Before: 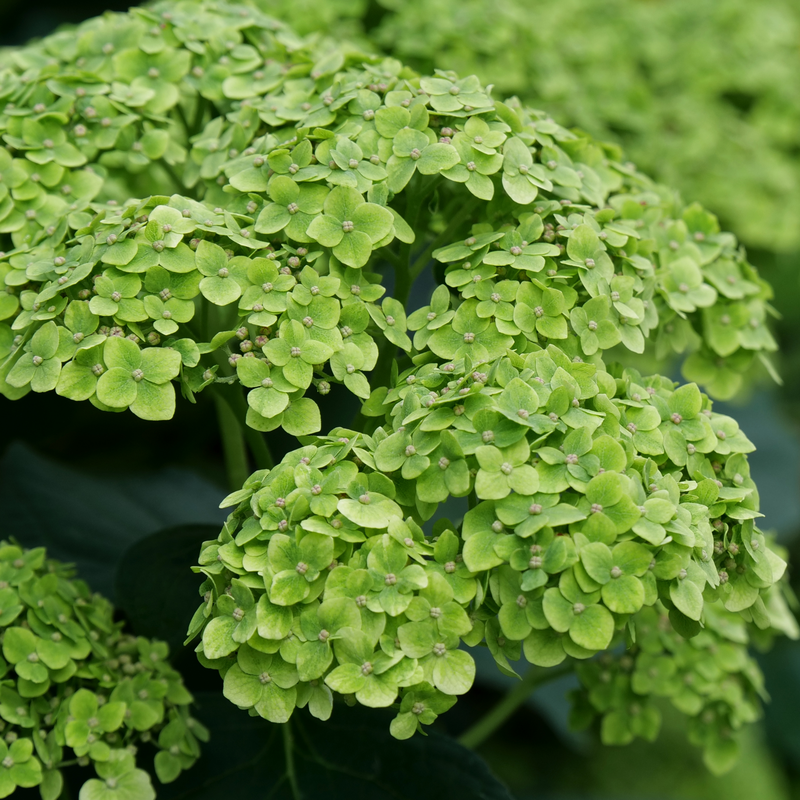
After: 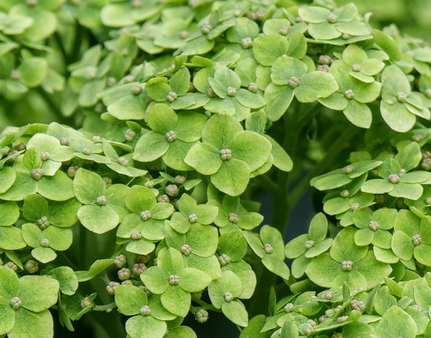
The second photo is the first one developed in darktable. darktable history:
crop: left 15.306%, top 9.065%, right 30.789%, bottom 48.638%
local contrast: on, module defaults
tone equalizer: -8 EV -0.55 EV
